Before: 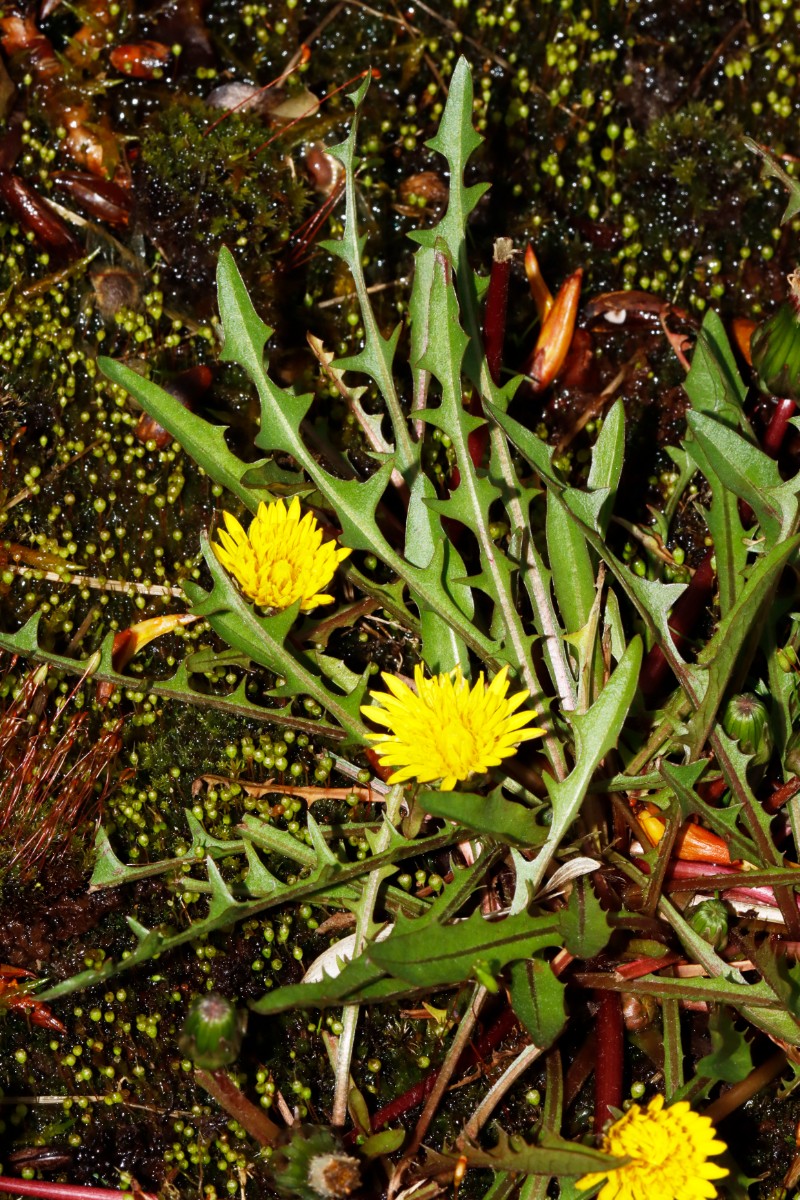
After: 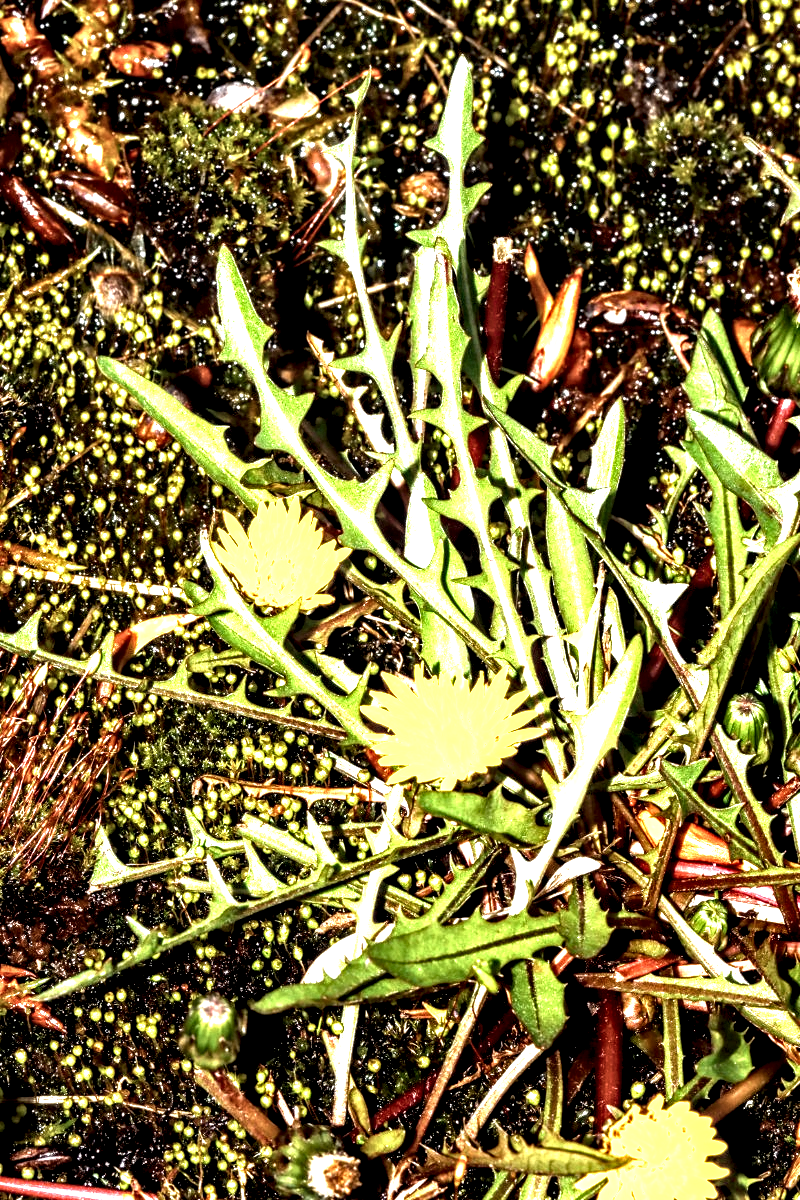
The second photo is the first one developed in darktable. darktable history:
exposure: black level correction 0.001, exposure 0.498 EV, compensate exposure bias true, compensate highlight preservation false
local contrast: highlights 118%, shadows 43%, detail 293%
shadows and highlights: shadows 1.24, highlights 40.49
color balance rgb: linear chroma grading › global chroma 0.999%, perceptual saturation grading › global saturation 2.648%, perceptual brilliance grading › global brilliance 18.532%
